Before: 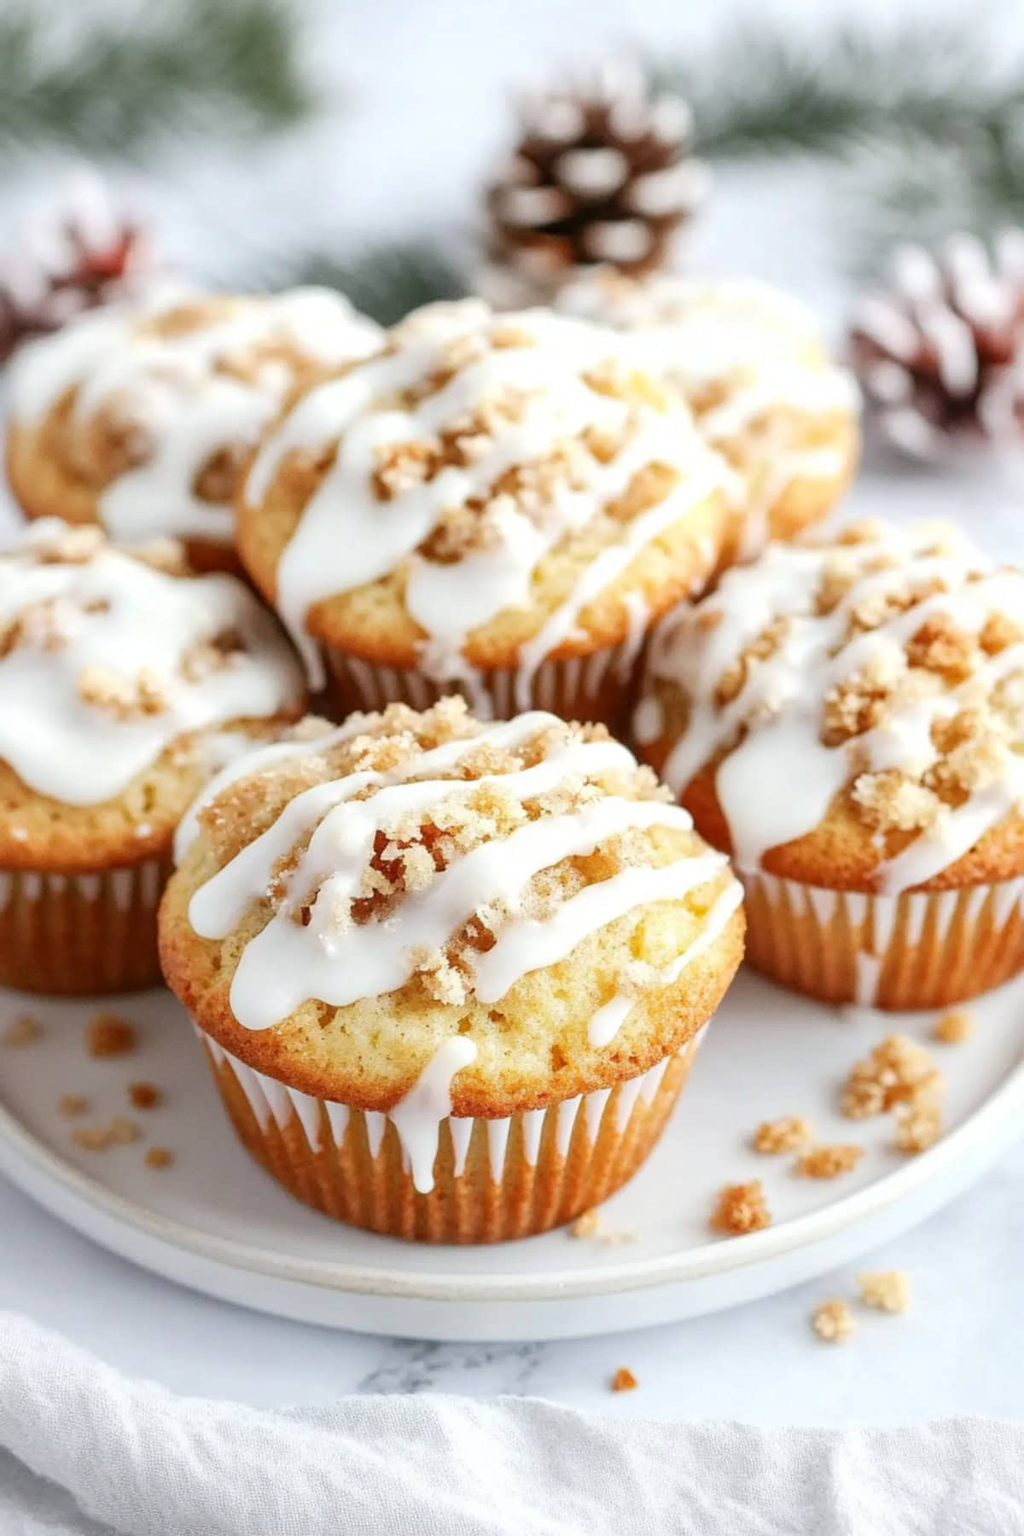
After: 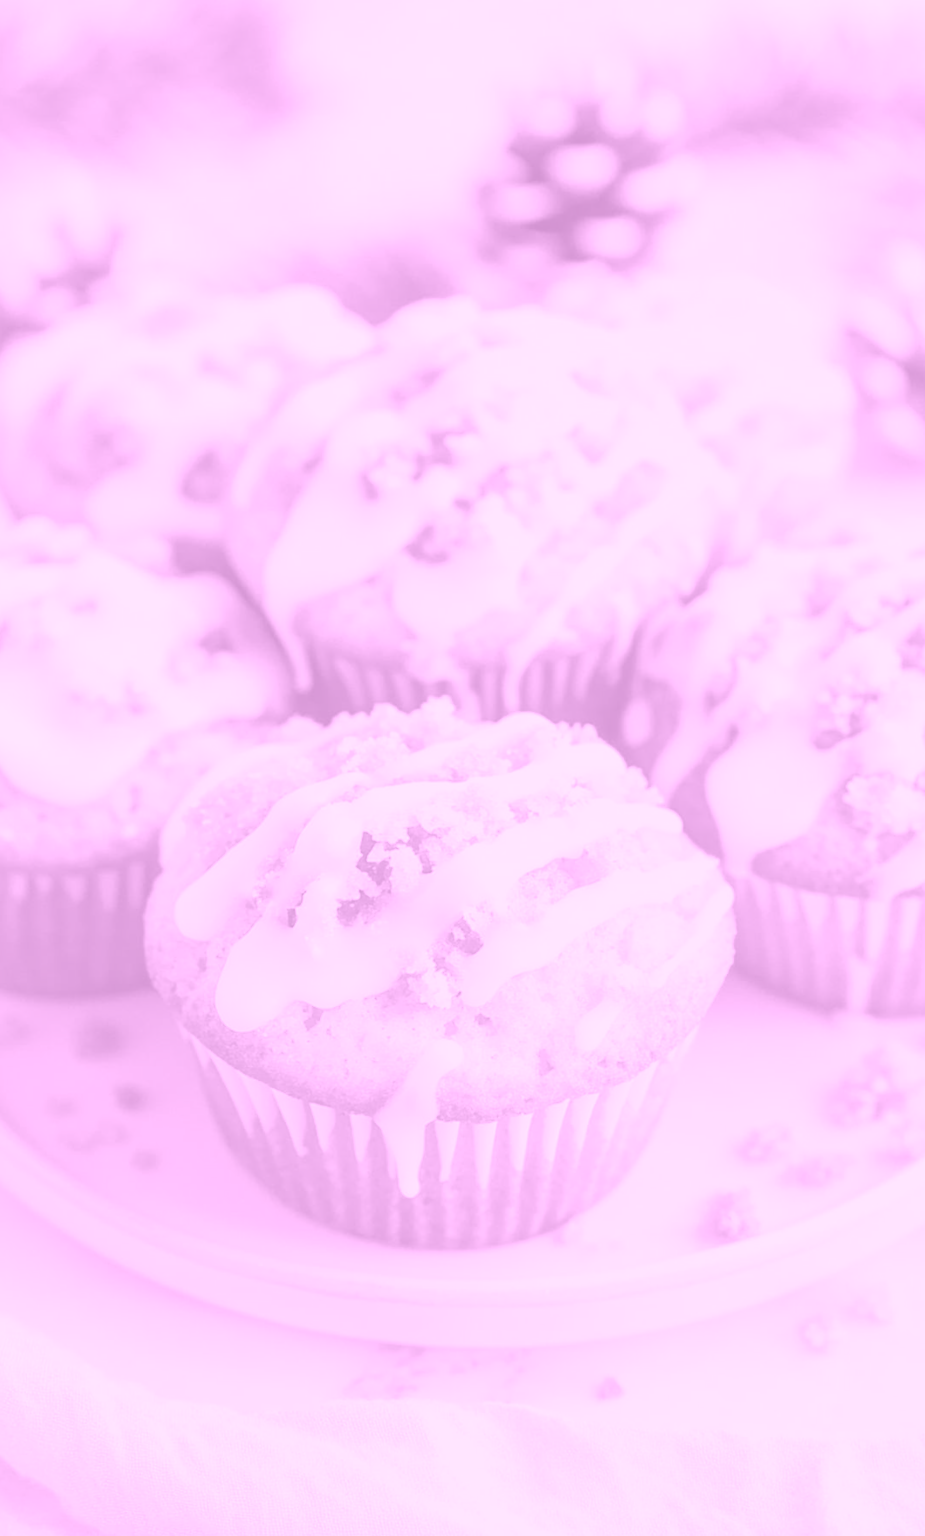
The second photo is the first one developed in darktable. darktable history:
colorize: hue 331.2°, saturation 75%, source mix 30.28%, lightness 70.52%, version 1
crop and rotate: left 1.088%, right 8.807%
rotate and perspective: rotation 0.192°, lens shift (horizontal) -0.015, crop left 0.005, crop right 0.996, crop top 0.006, crop bottom 0.99
